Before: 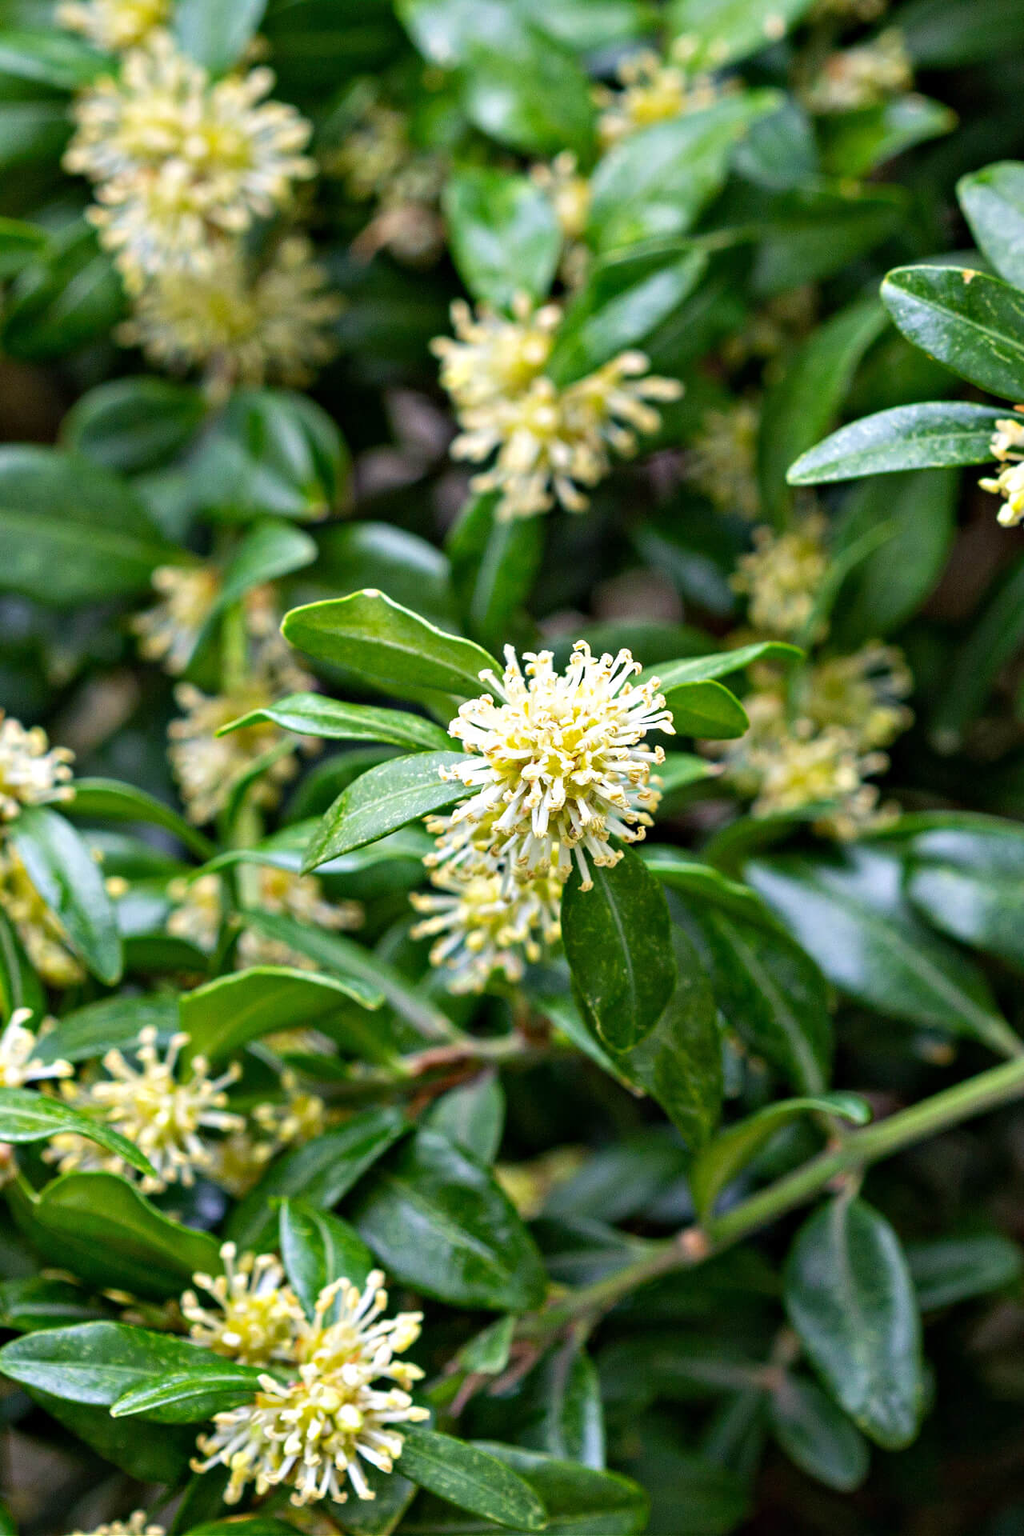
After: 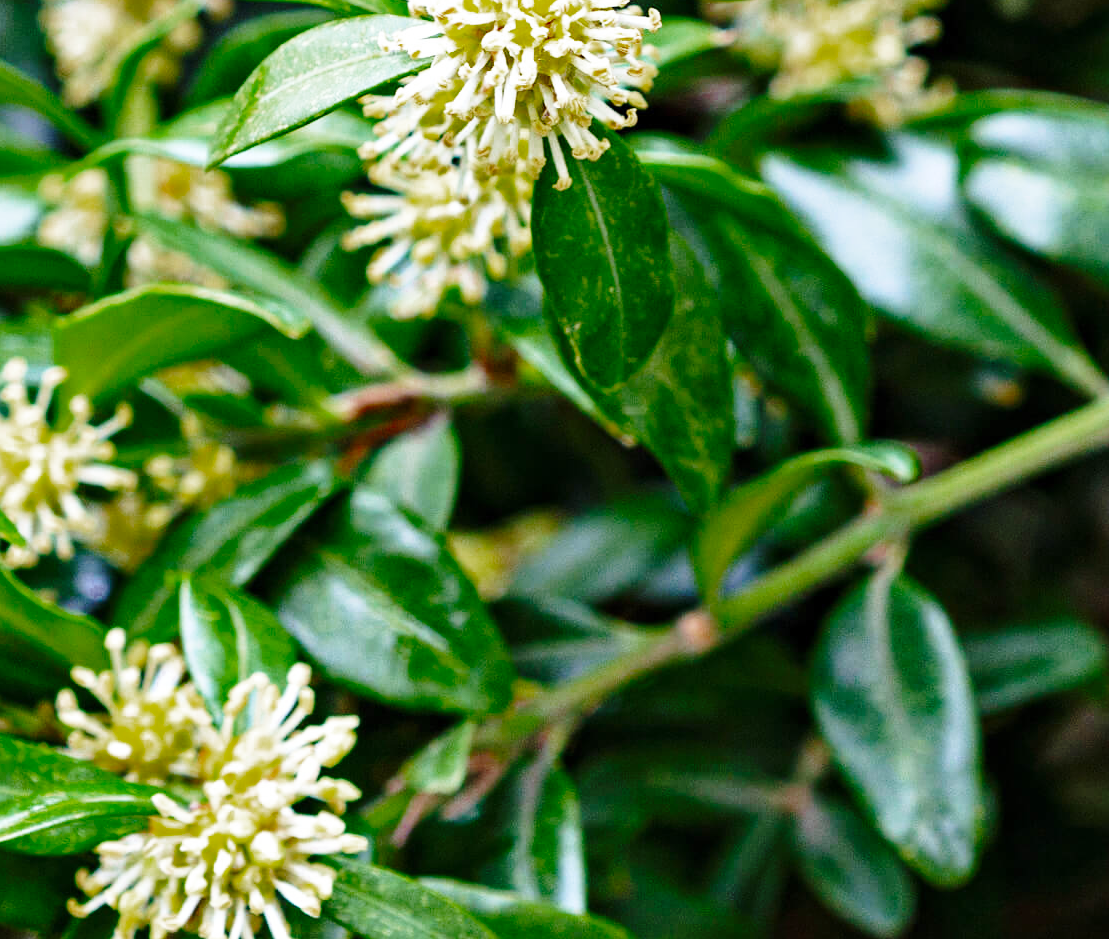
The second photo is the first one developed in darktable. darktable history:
color zones: curves: ch0 [(0.27, 0.396) (0.563, 0.504) (0.75, 0.5) (0.787, 0.307)]
base curve: curves: ch0 [(0, 0) (0.028, 0.03) (0.121, 0.232) (0.46, 0.748) (0.859, 0.968) (1, 1)], preserve colors none
crop and rotate: left 13.306%, top 48.129%, bottom 2.928%
